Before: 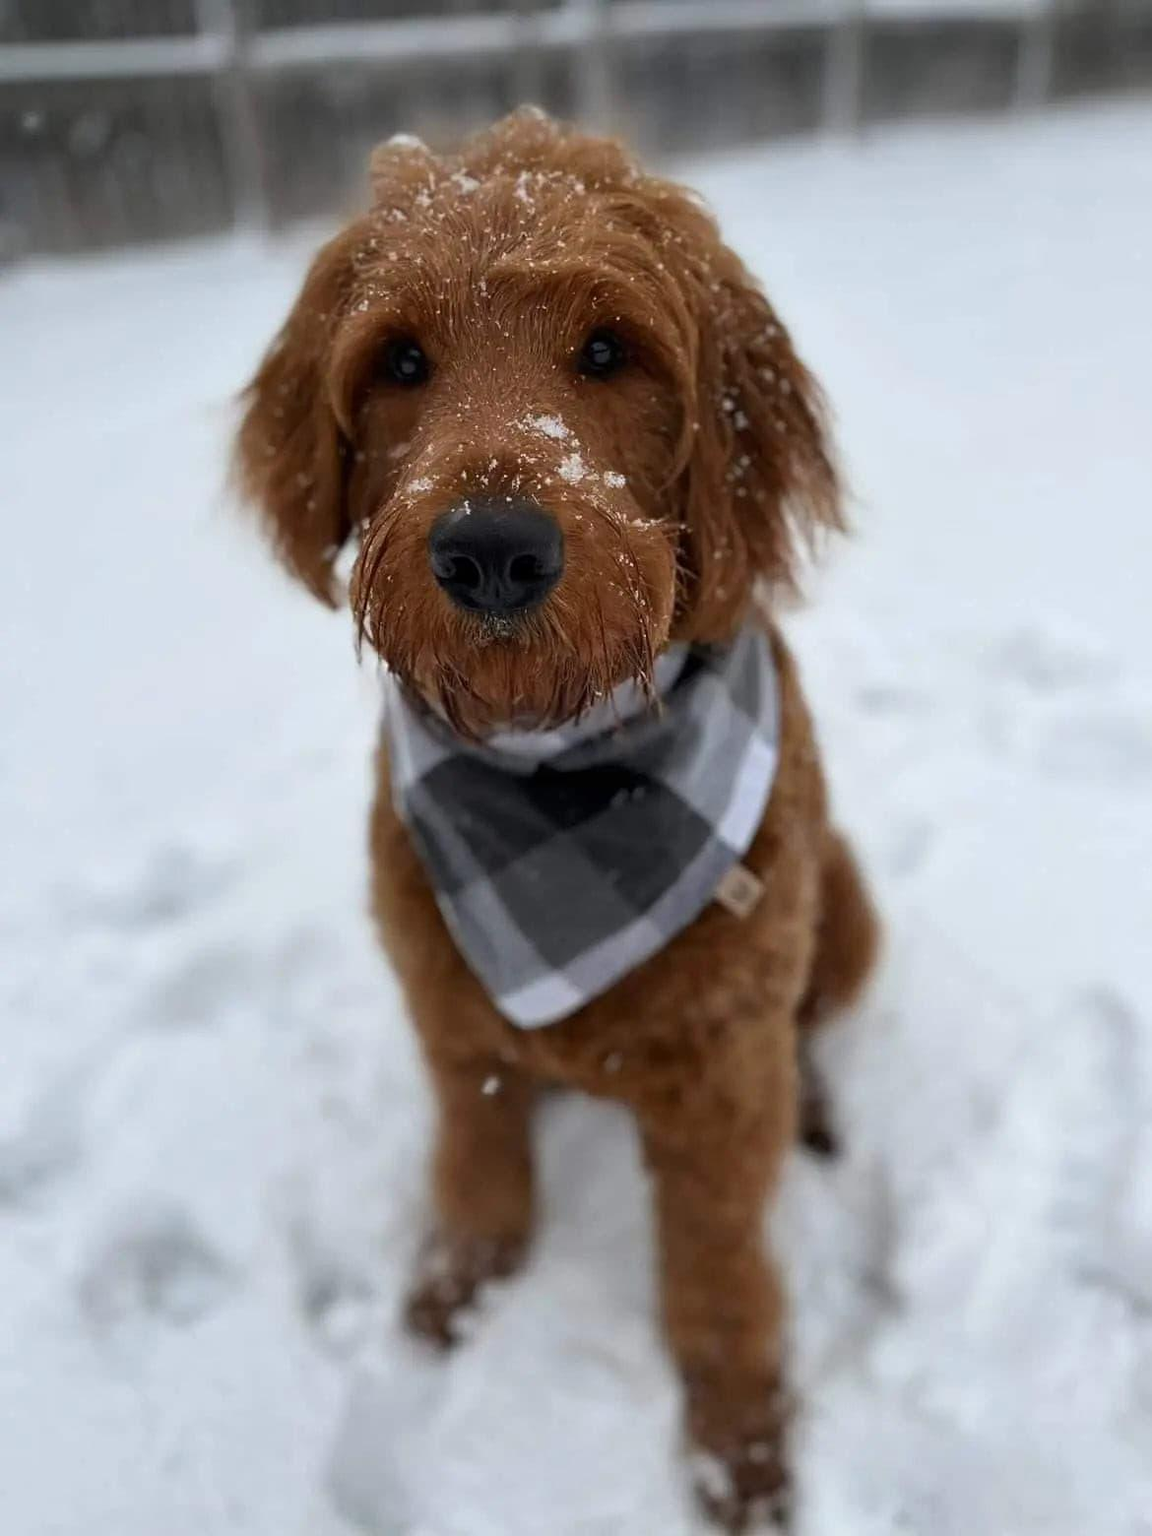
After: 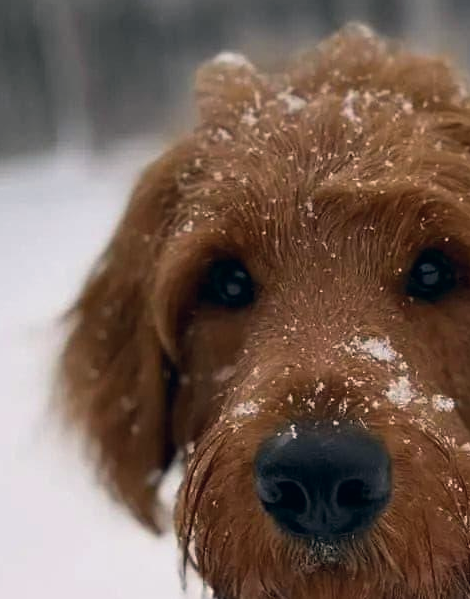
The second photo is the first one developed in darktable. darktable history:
color correction: highlights a* 5.39, highlights b* 5.3, shadows a* -4.16, shadows b* -5.01
crop: left 15.503%, top 5.447%, right 44.31%, bottom 56.151%
